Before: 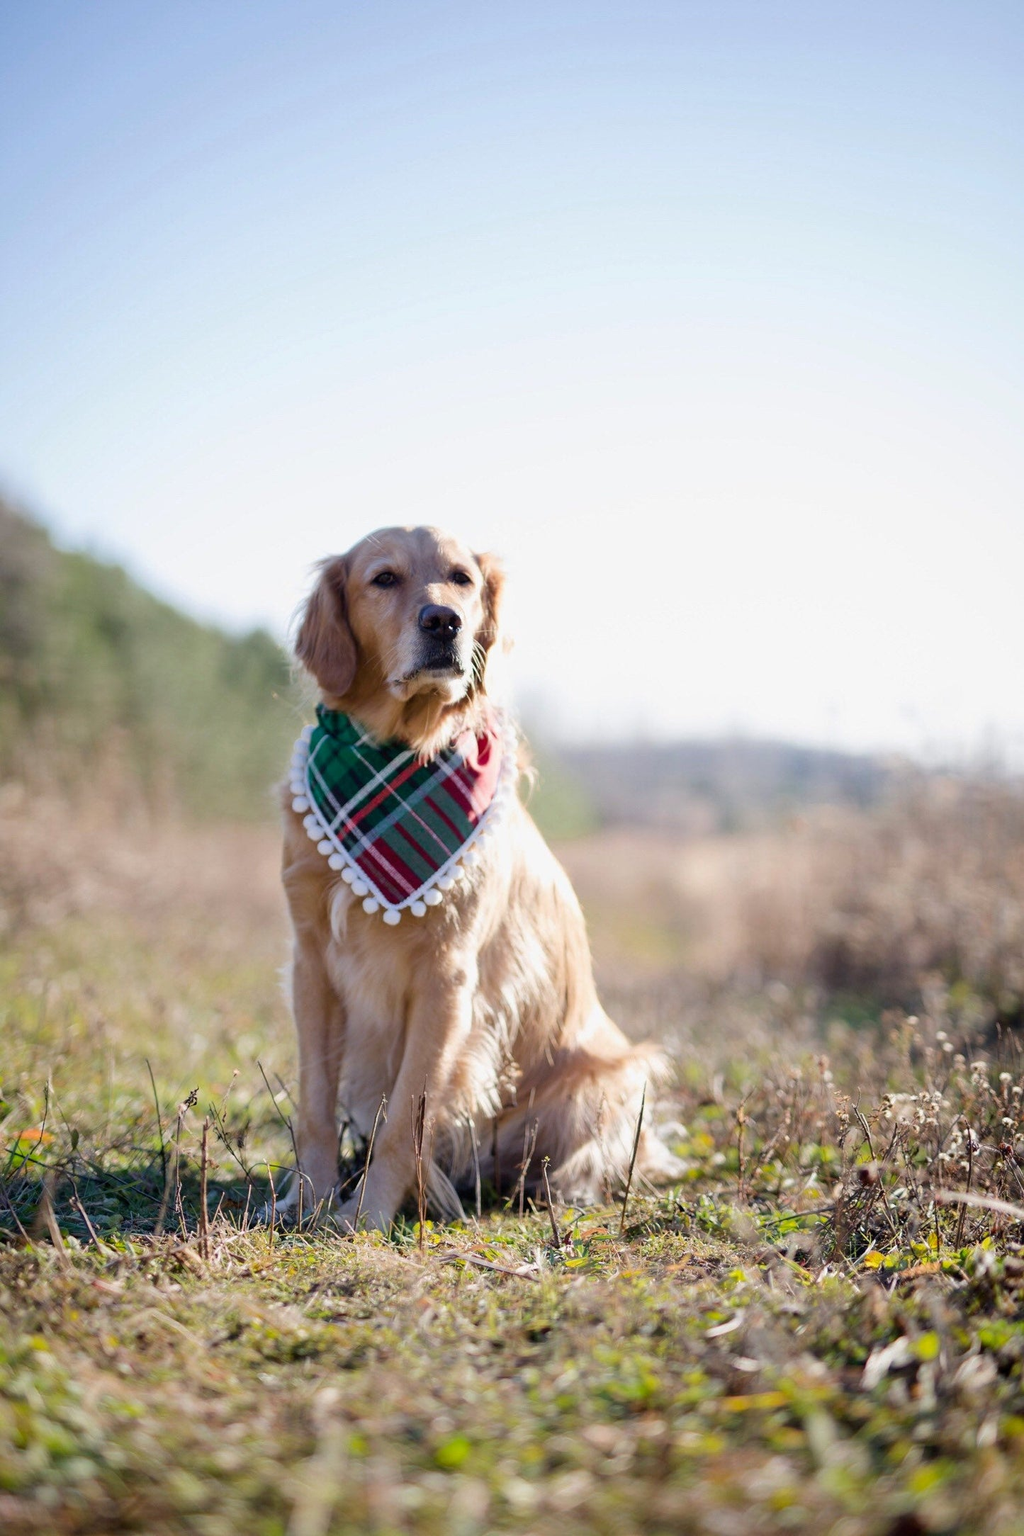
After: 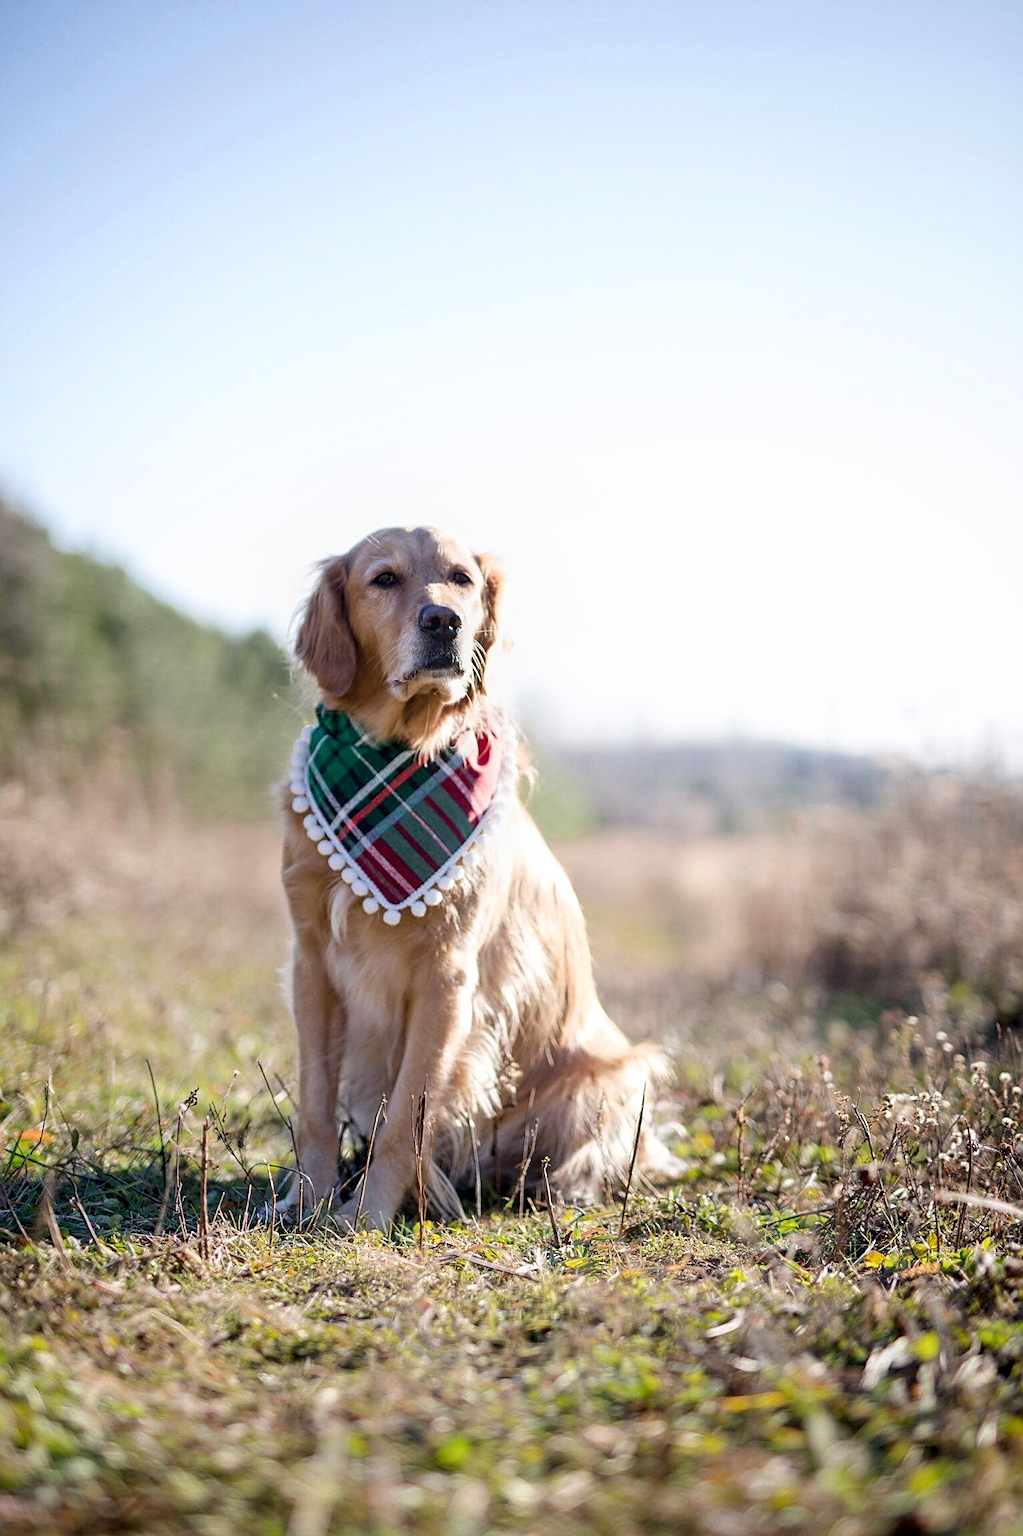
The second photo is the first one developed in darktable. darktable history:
local contrast: on, module defaults
shadows and highlights: shadows 1.18, highlights 40.45
sharpen: on, module defaults
